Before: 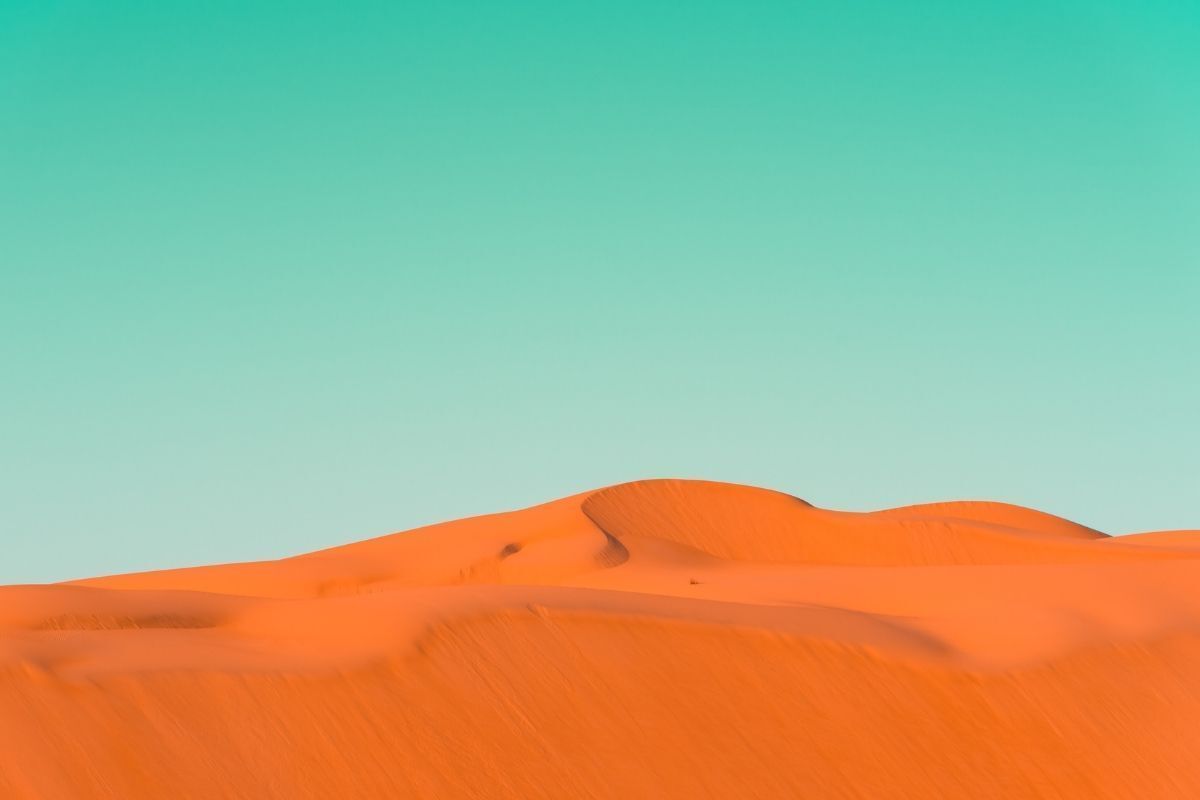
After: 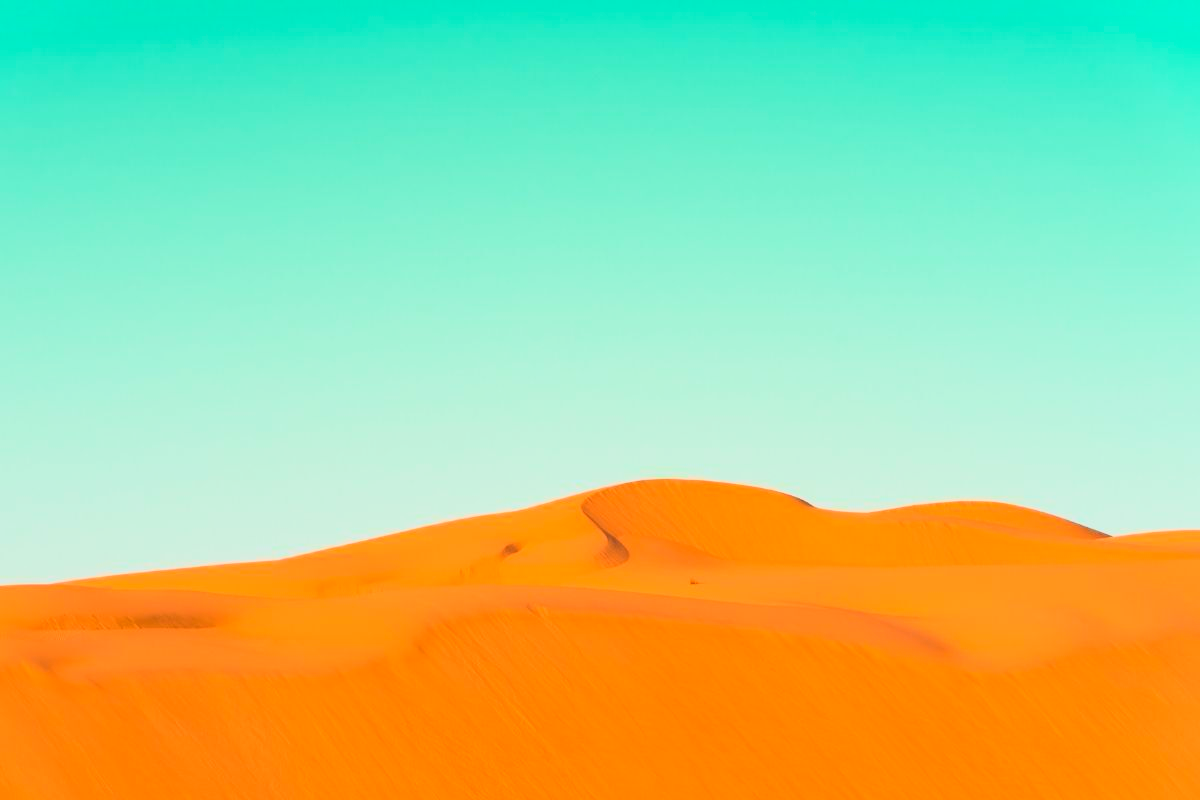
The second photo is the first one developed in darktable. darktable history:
tone curve: curves: ch0 [(0, 0) (0.003, 0.203) (0.011, 0.203) (0.025, 0.21) (0.044, 0.22) (0.069, 0.231) (0.1, 0.243) (0.136, 0.255) (0.177, 0.277) (0.224, 0.305) (0.277, 0.346) (0.335, 0.412) (0.399, 0.492) (0.468, 0.571) (0.543, 0.658) (0.623, 0.75) (0.709, 0.837) (0.801, 0.905) (0.898, 0.955) (1, 1)], color space Lab, independent channels, preserve colors none
color balance rgb: power › hue 205.74°, highlights gain › chroma 1.073%, highlights gain › hue 52.76°, perceptual saturation grading › global saturation 25.394%, global vibrance 20%
